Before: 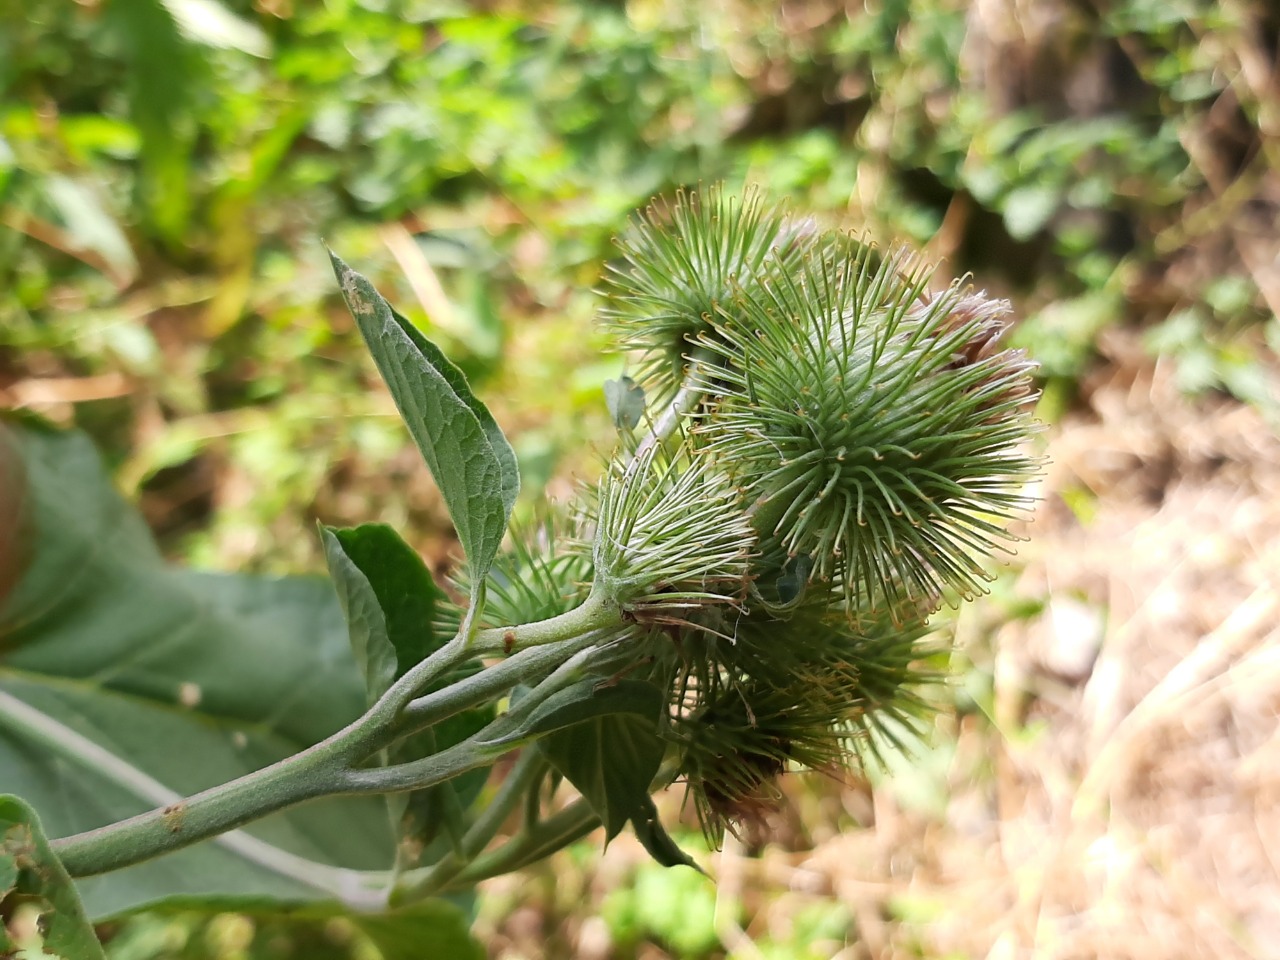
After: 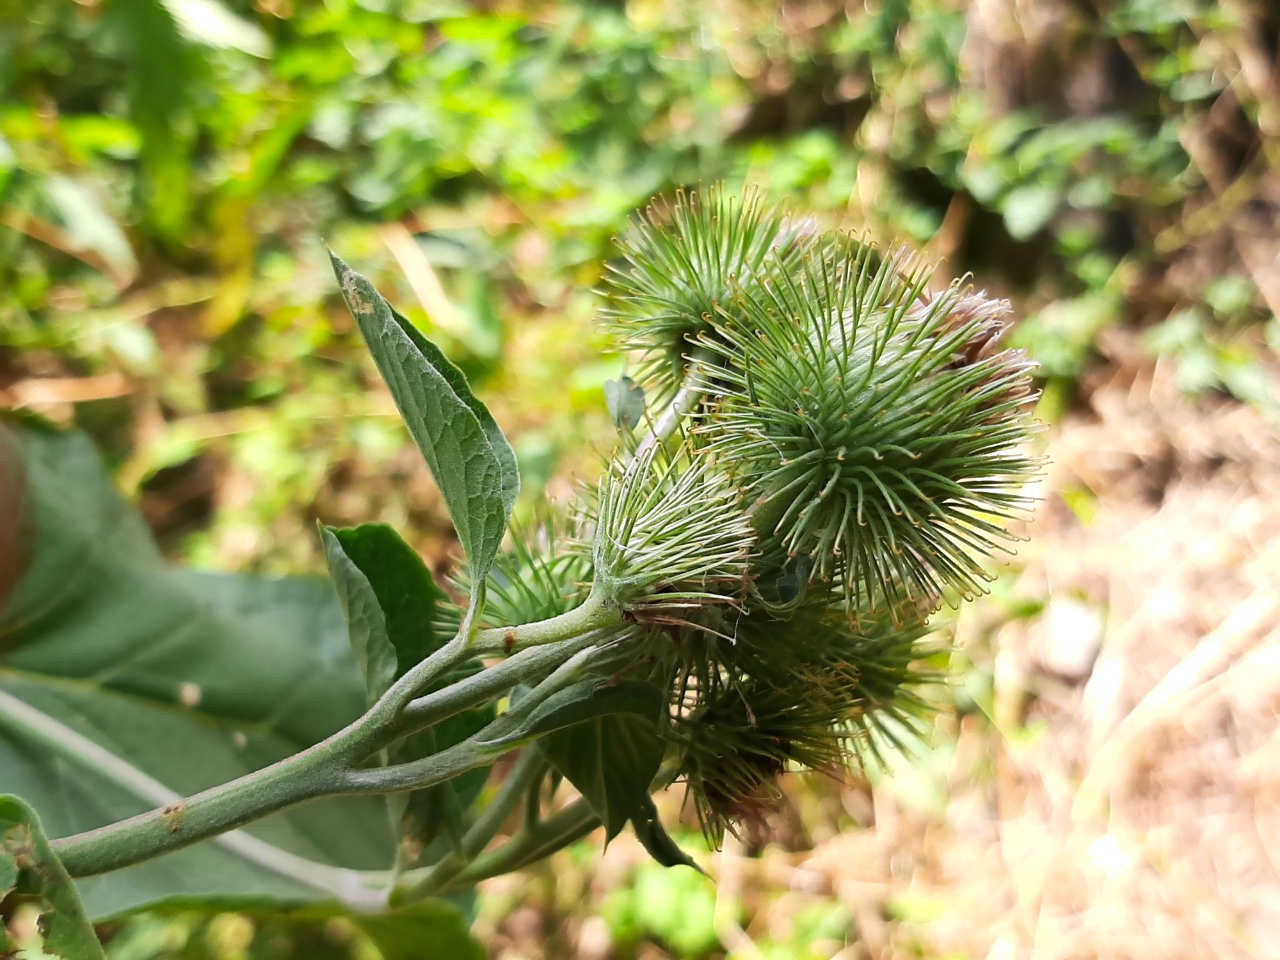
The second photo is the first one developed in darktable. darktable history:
color balance rgb: perceptual saturation grading › global saturation 0.339%, perceptual brilliance grading › global brilliance 30.751%, perceptual brilliance grading › highlights 12.498%, perceptual brilliance grading › mid-tones 23.538%, global vibrance 10.504%, saturation formula JzAzBz (2021)
exposure: black level correction 0, exposure -0.716 EV, compensate highlight preservation false
